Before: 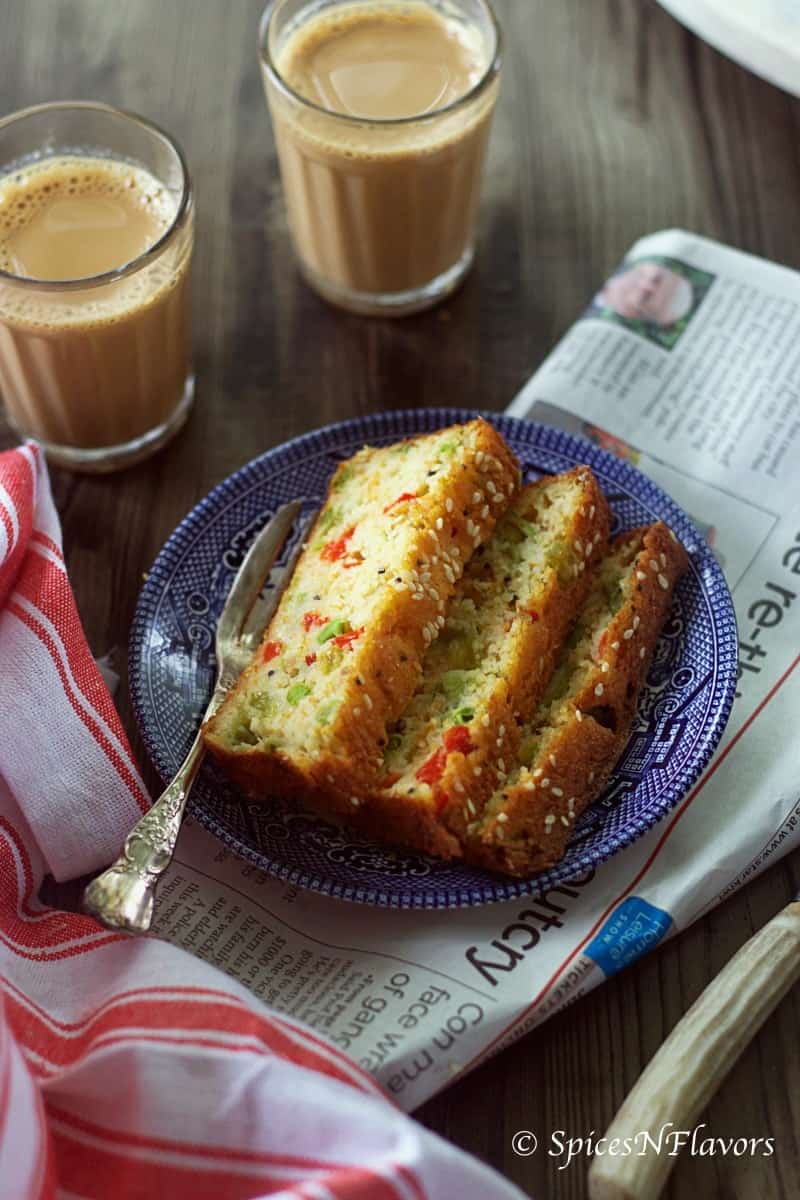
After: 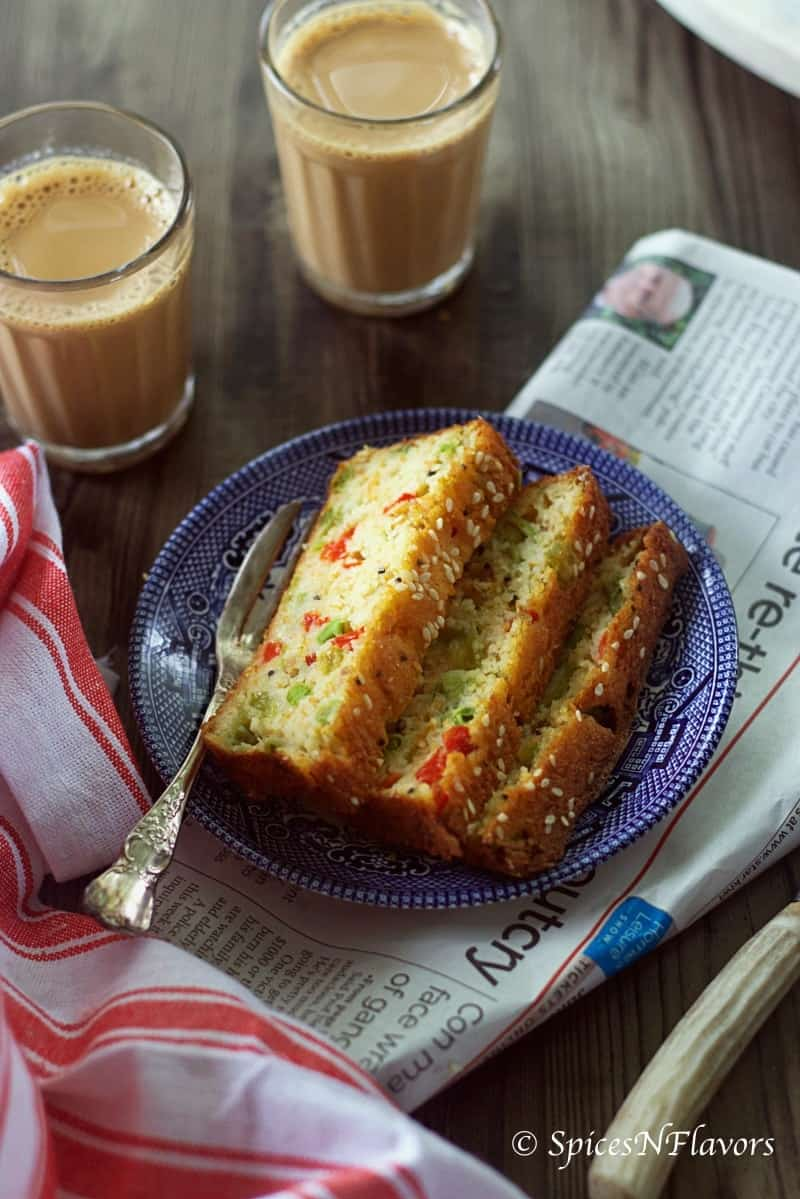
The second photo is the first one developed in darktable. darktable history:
crop and rotate: top 0.016%, bottom 0.016%
